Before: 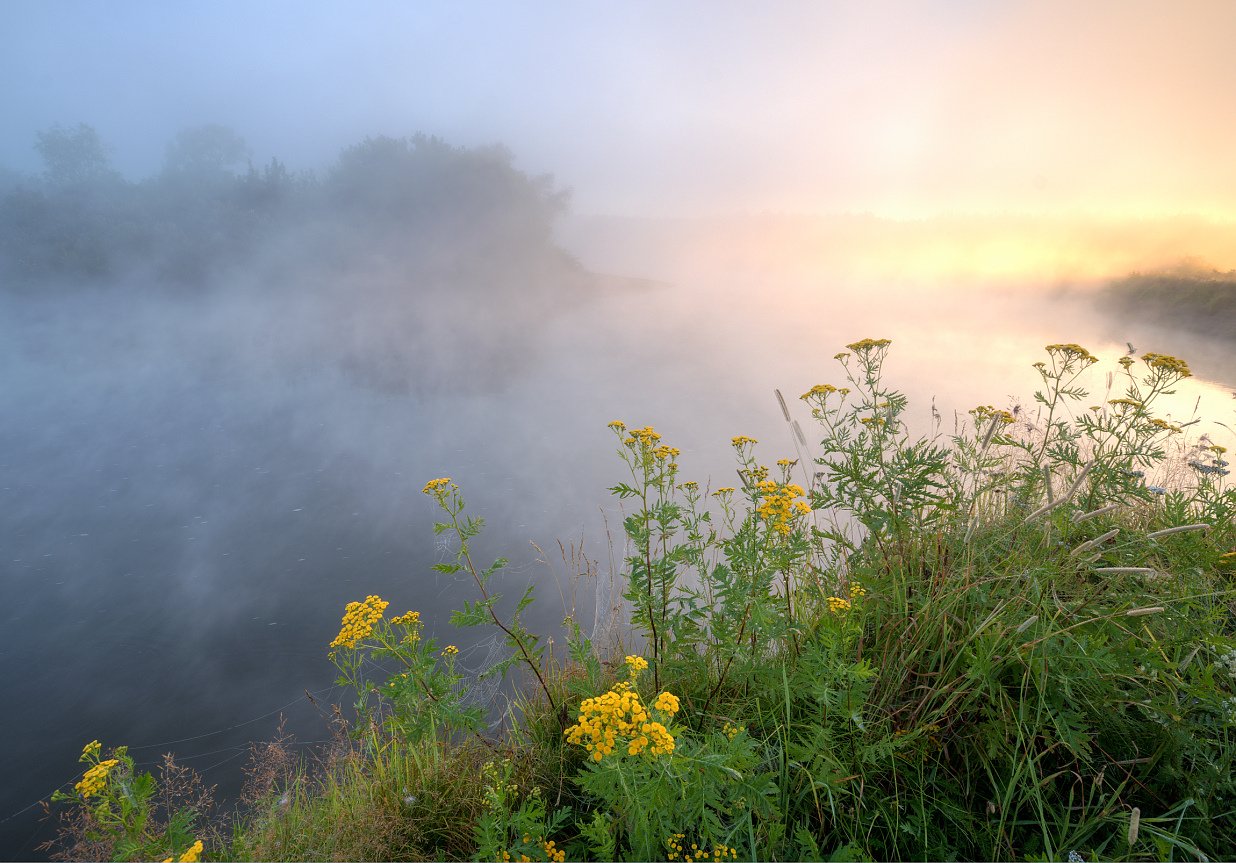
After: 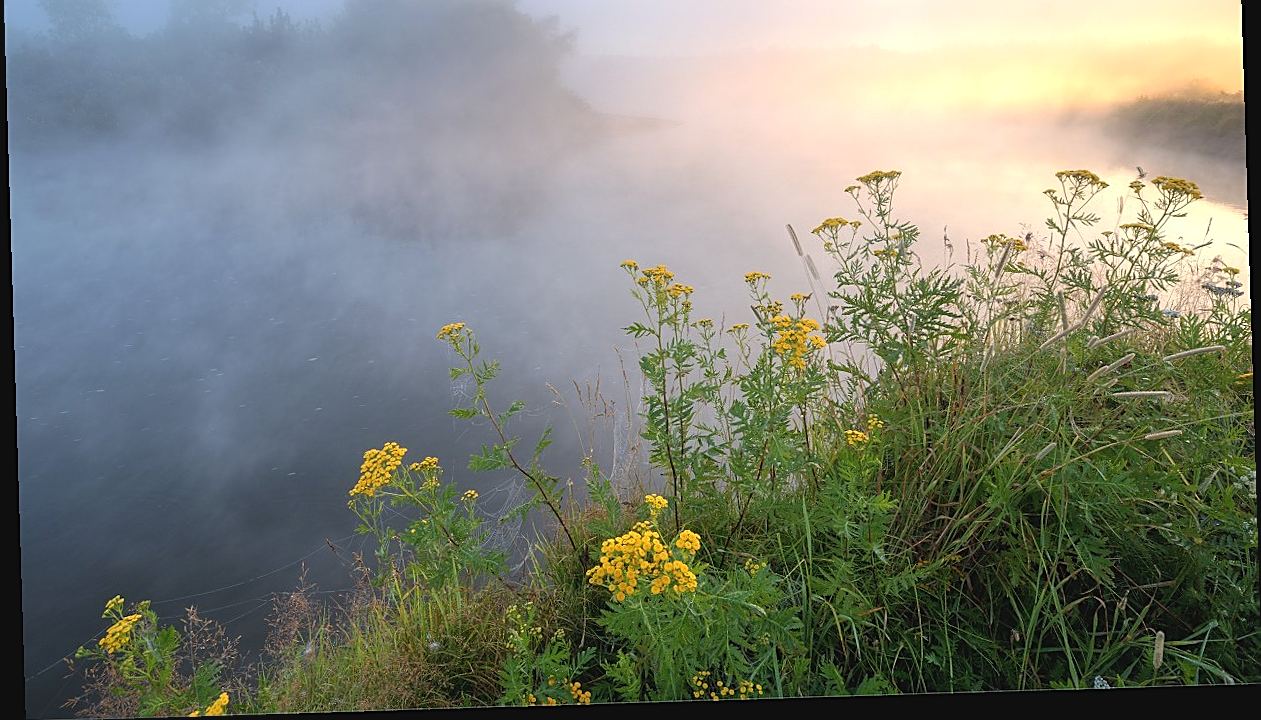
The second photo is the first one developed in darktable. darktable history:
crop and rotate: top 19.998%
exposure: black level correction -0.005, exposure 0.054 EV, compensate highlight preservation false
sharpen: on, module defaults
rotate and perspective: rotation -1.75°, automatic cropping off
